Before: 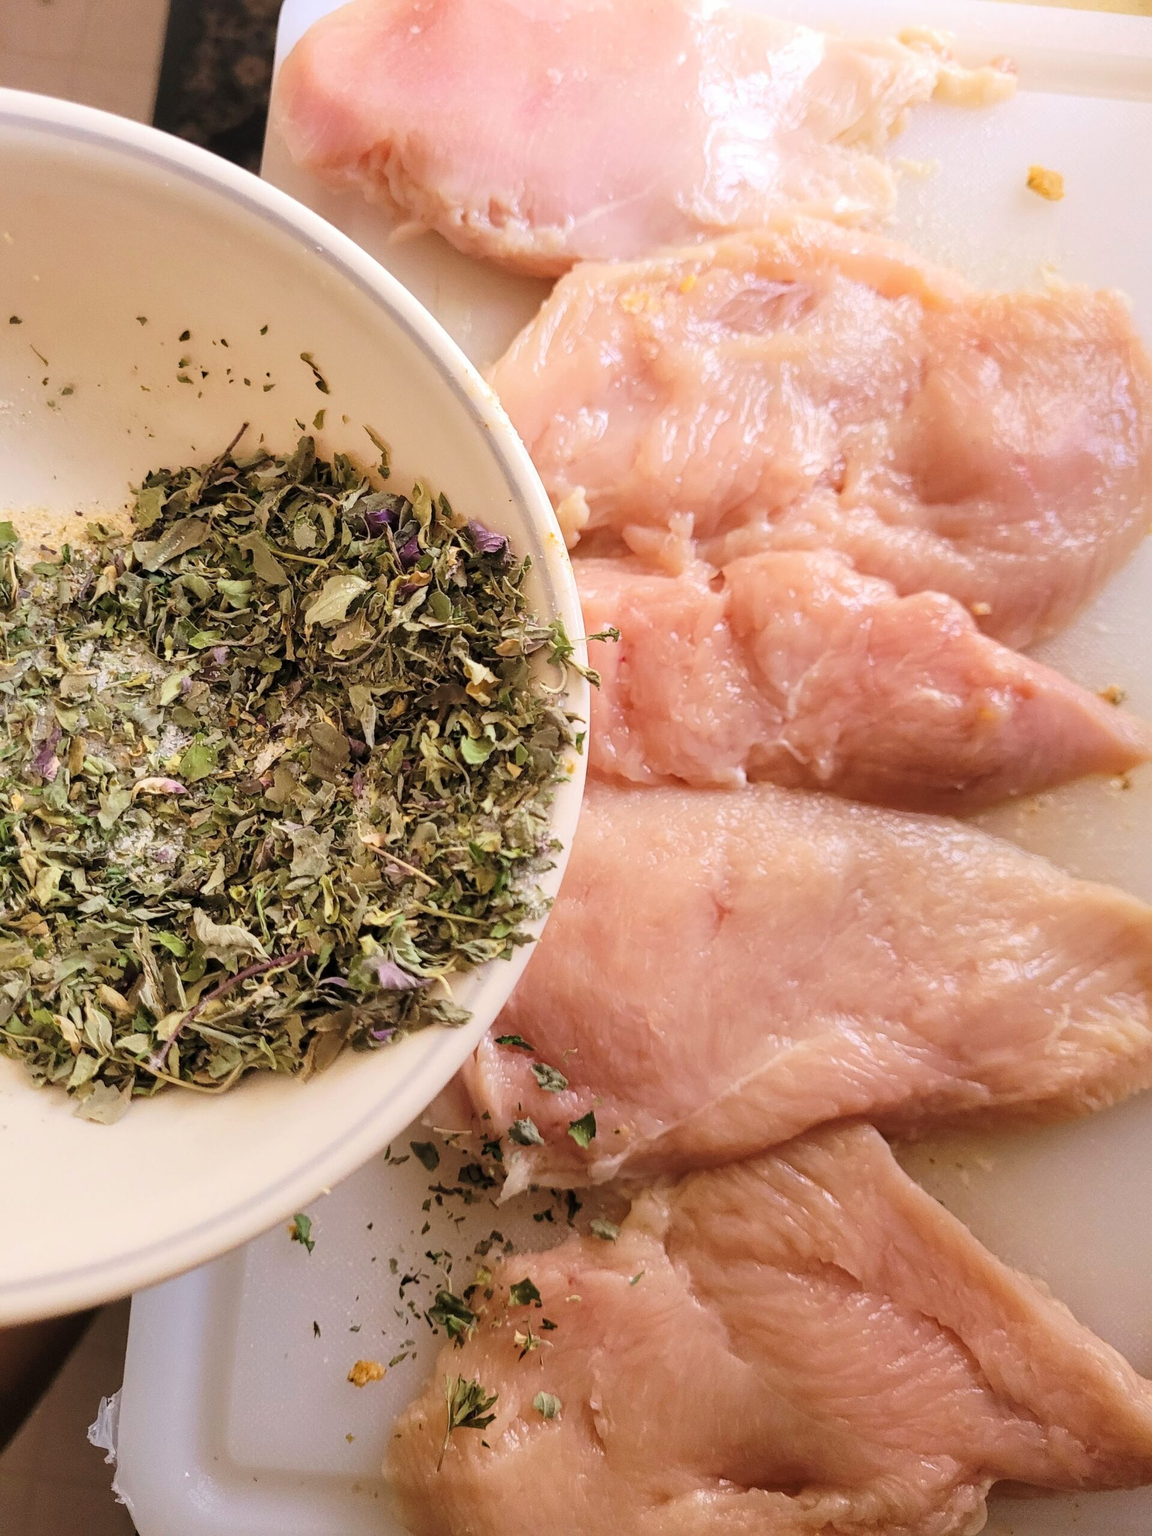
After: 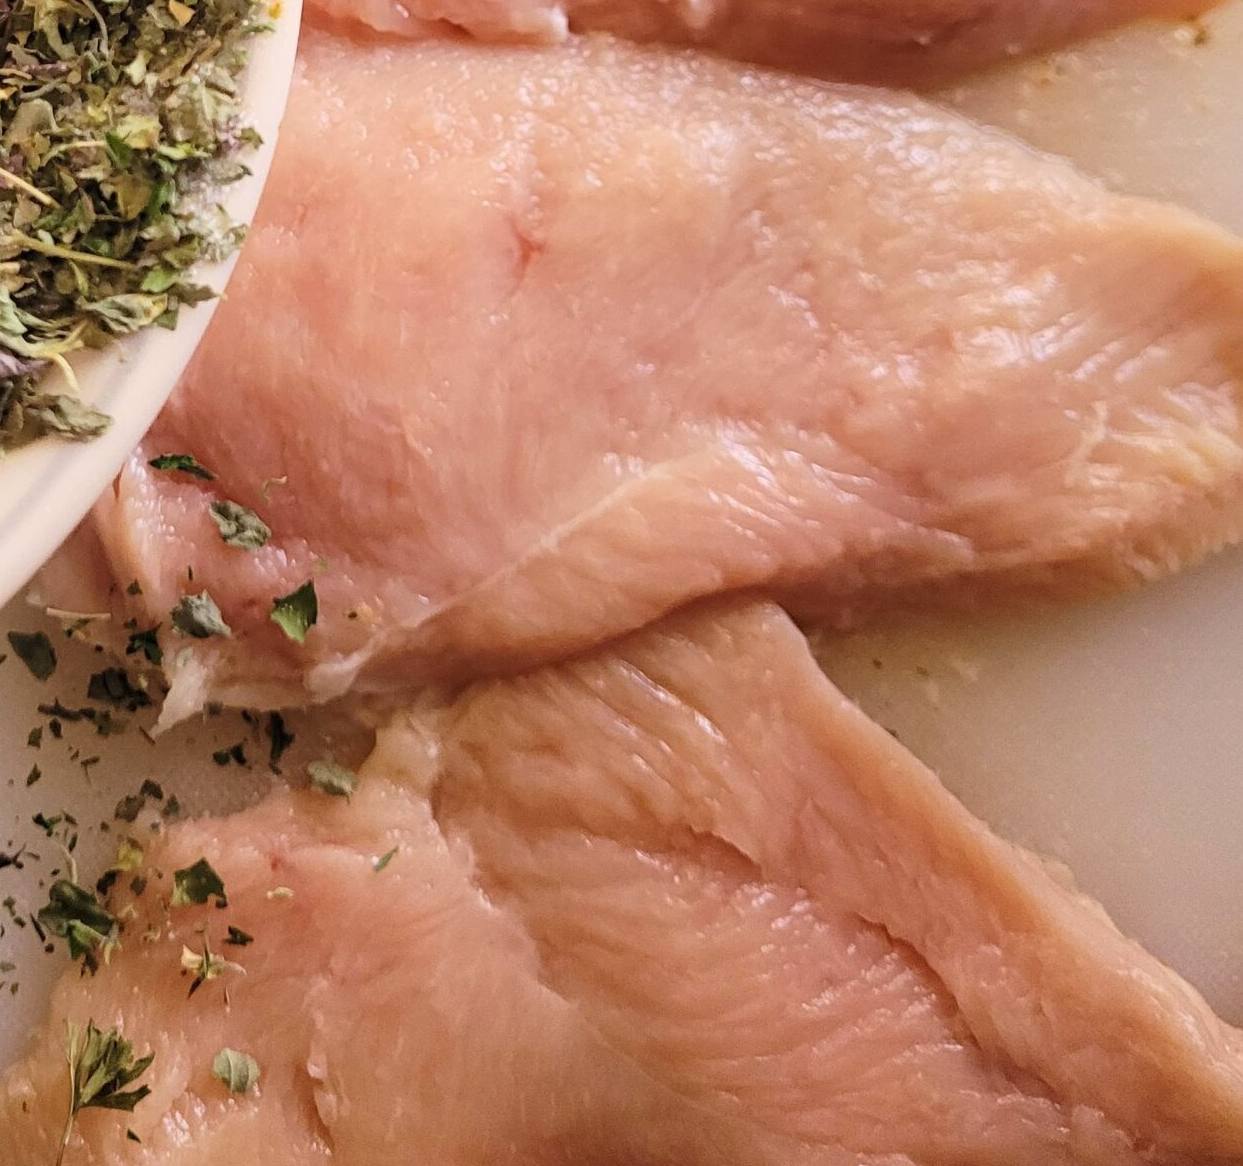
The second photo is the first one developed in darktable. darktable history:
crop and rotate: left 35.252%, top 49.653%, bottom 4.771%
